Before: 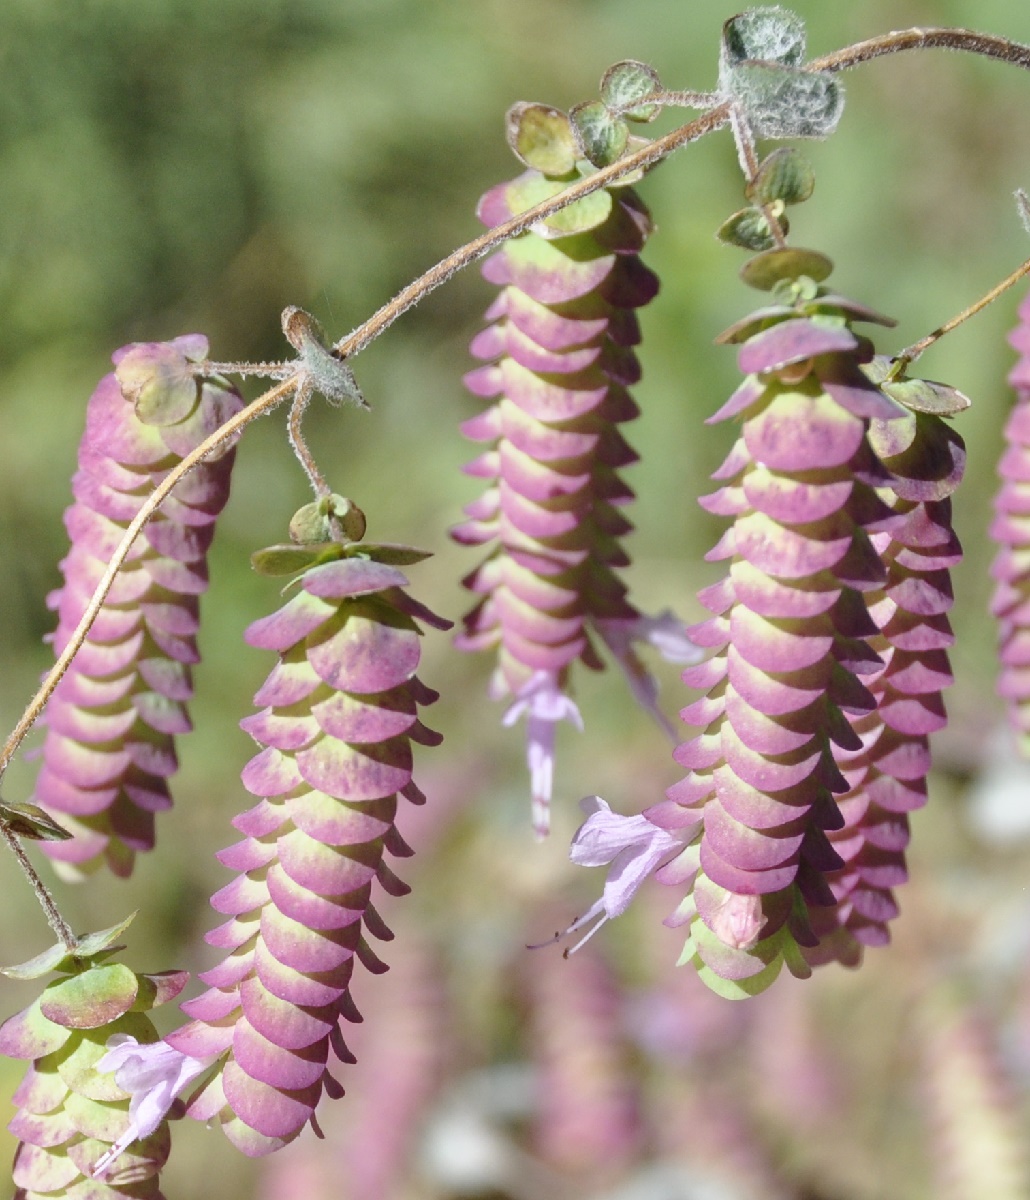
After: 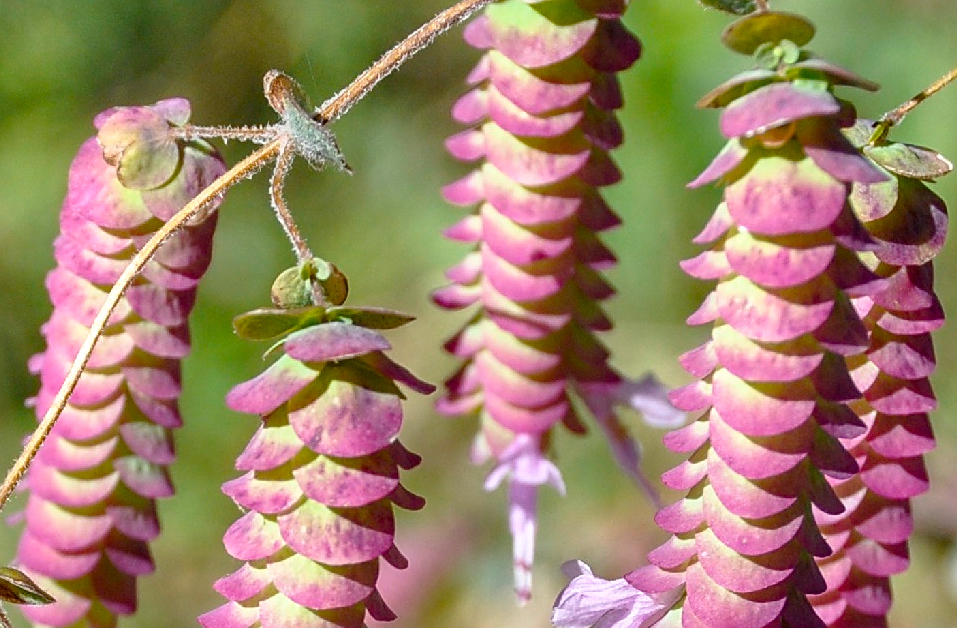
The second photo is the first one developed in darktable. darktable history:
tone curve: curves: ch0 [(0, 0) (0.15, 0.17) (0.452, 0.437) (0.611, 0.588) (0.751, 0.749) (1, 1)]; ch1 [(0, 0) (0.325, 0.327) (0.412, 0.45) (0.453, 0.484) (0.5, 0.499) (0.541, 0.55) (0.617, 0.612) (0.695, 0.697) (1, 1)]; ch2 [(0, 0) (0.386, 0.397) (0.452, 0.459) (0.505, 0.498) (0.524, 0.547) (0.574, 0.566) (0.633, 0.641) (1, 1)]
crop: left 1.765%, top 19.685%, right 5.246%, bottom 27.974%
exposure: compensate highlight preservation false
color balance rgb: power › hue 328.26°, perceptual saturation grading › global saturation 29.487%, global vibrance 9.431%
shadows and highlights: low approximation 0.01, soften with gaussian
local contrast: on, module defaults
sharpen: on, module defaults
